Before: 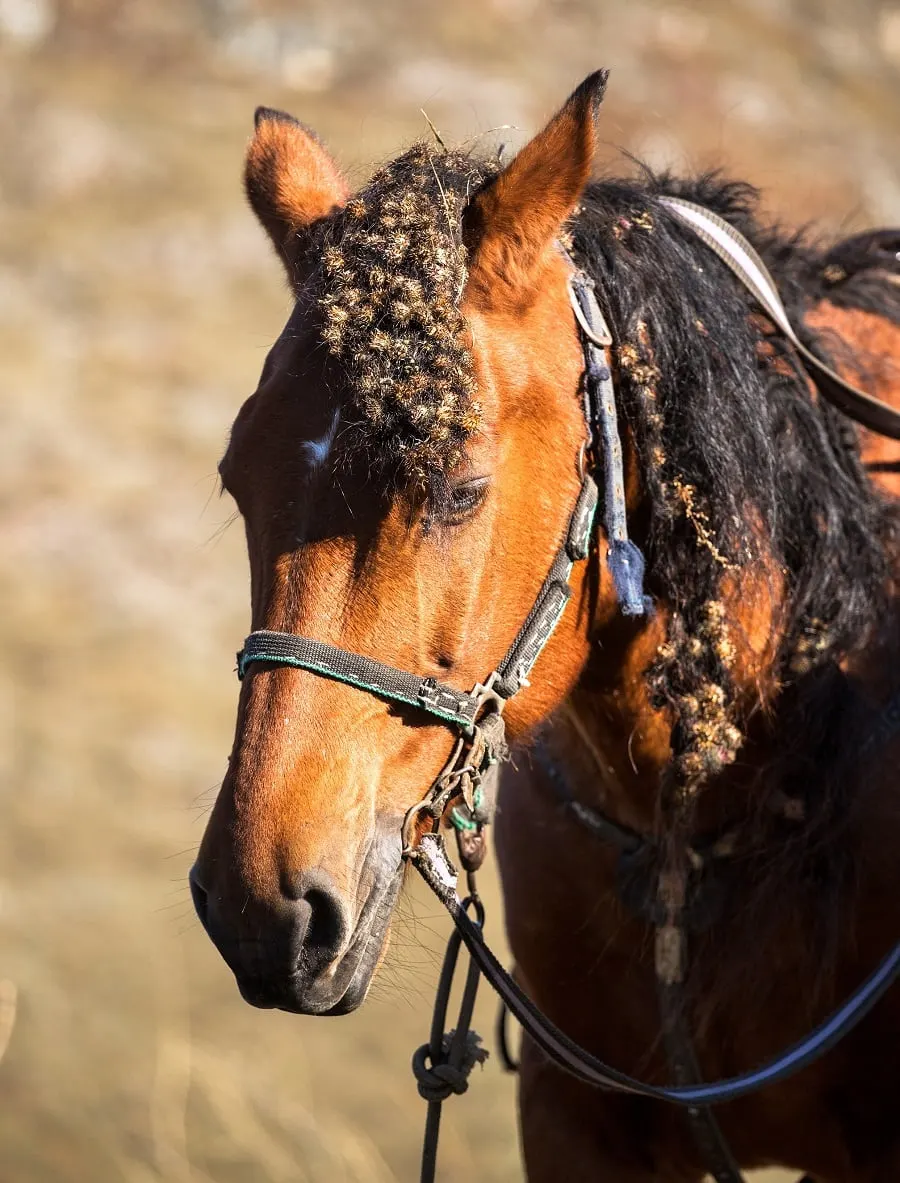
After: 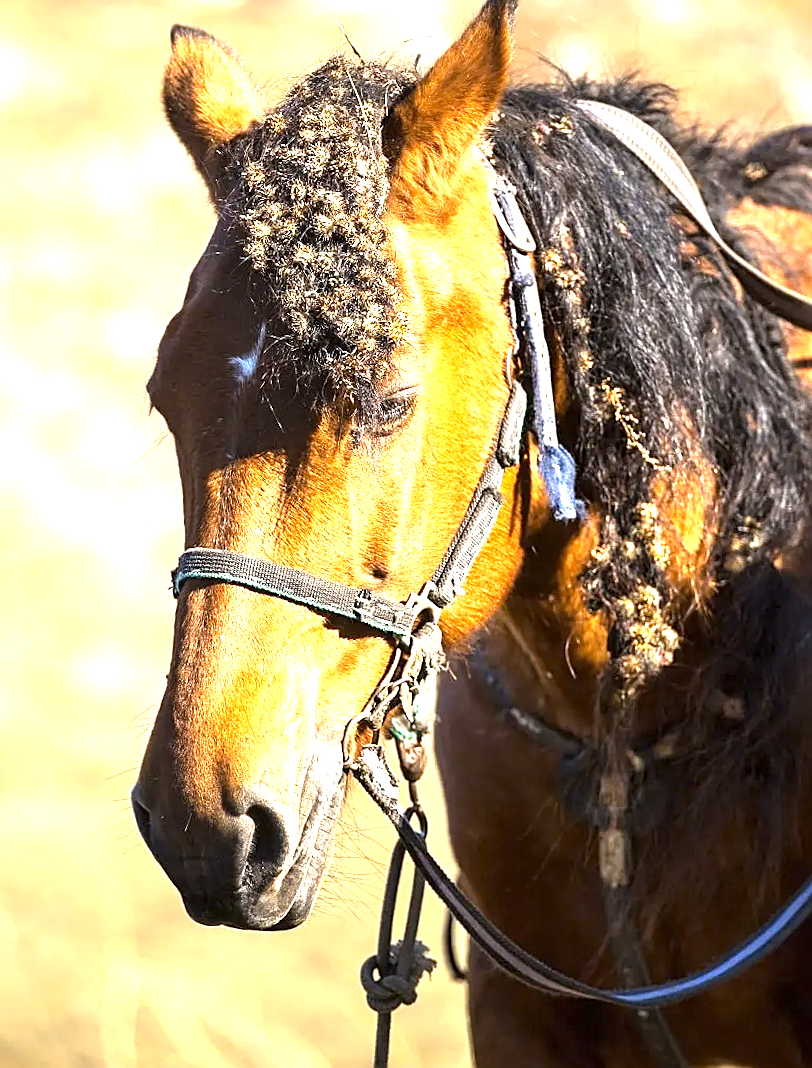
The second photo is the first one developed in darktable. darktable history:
exposure: black level correction 0, exposure 1.45 EV, compensate exposure bias true, compensate highlight preservation false
color contrast: green-magenta contrast 0.8, blue-yellow contrast 1.1, unbound 0
sharpen: on, module defaults
crop and rotate: angle 1.96°, left 5.673%, top 5.673%
